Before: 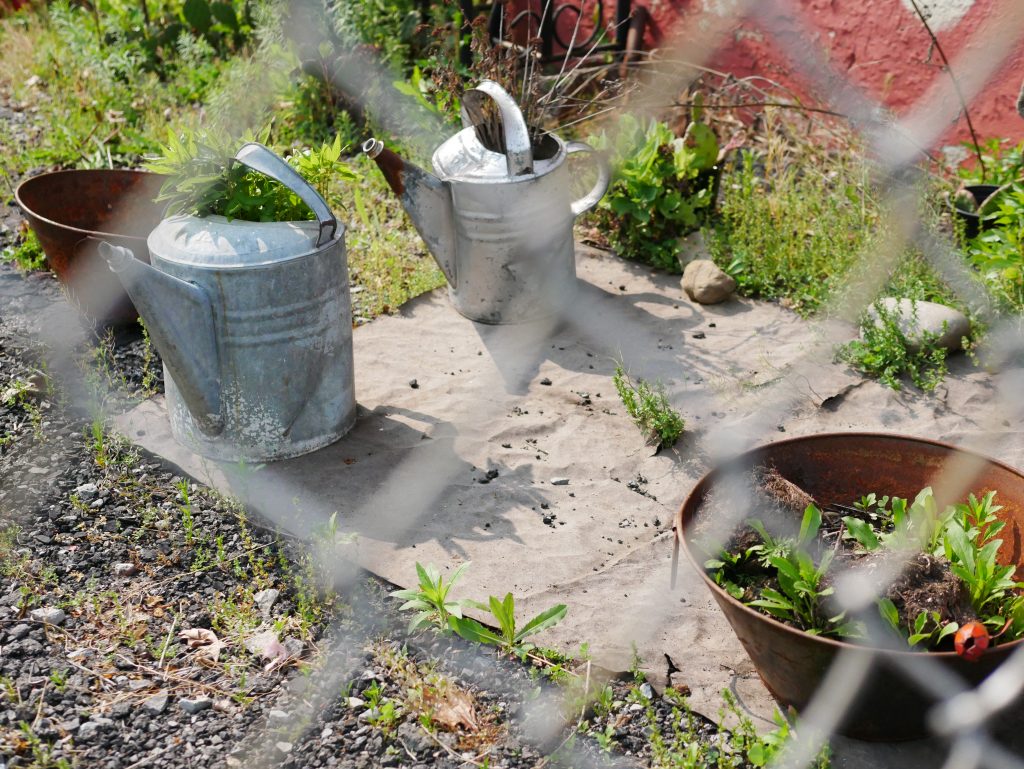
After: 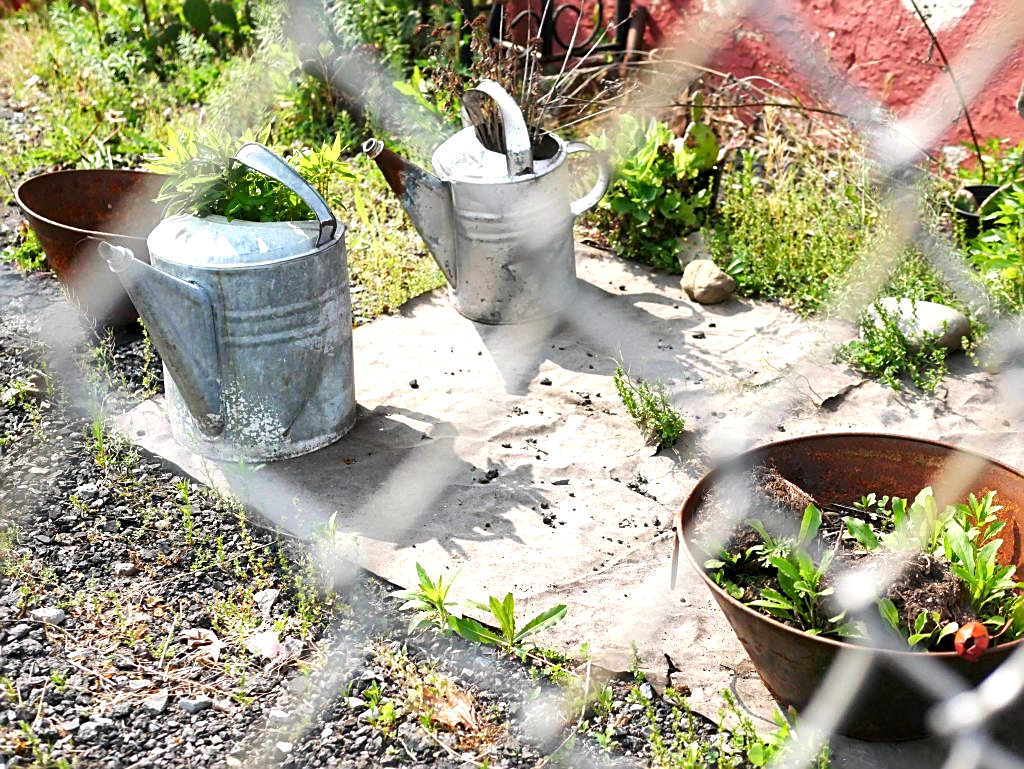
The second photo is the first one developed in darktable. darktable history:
local contrast: mode bilateral grid, contrast 25, coarseness 60, detail 151%, midtone range 0.2
sharpen: on, module defaults
exposure: black level correction 0, exposure 0.7 EV, compensate exposure bias true, compensate highlight preservation false
